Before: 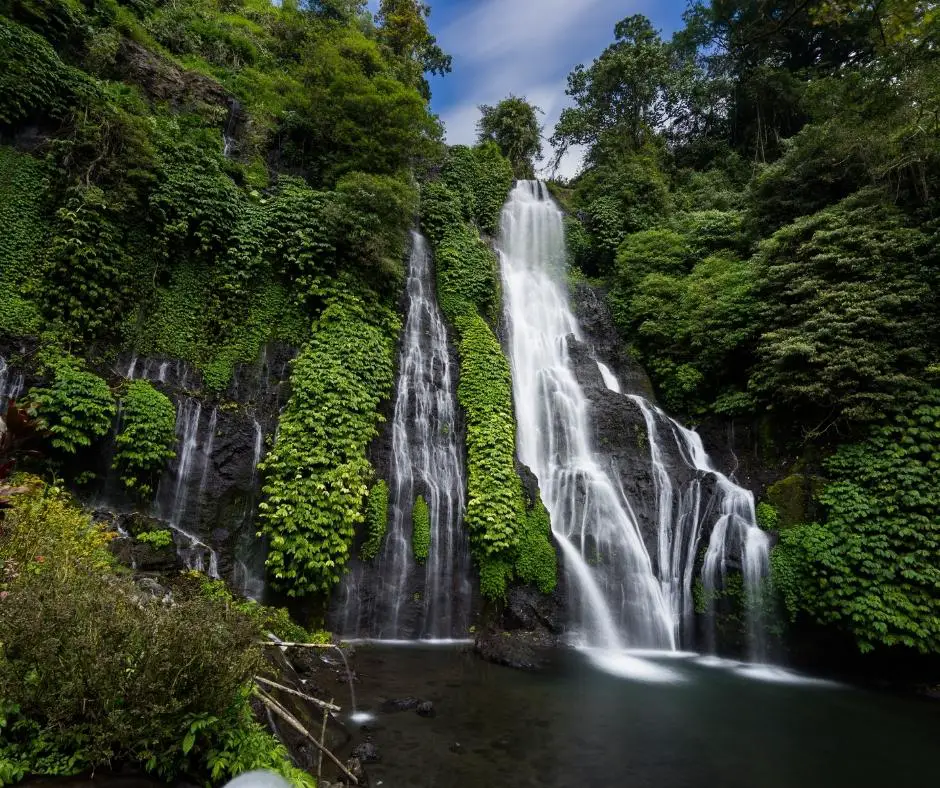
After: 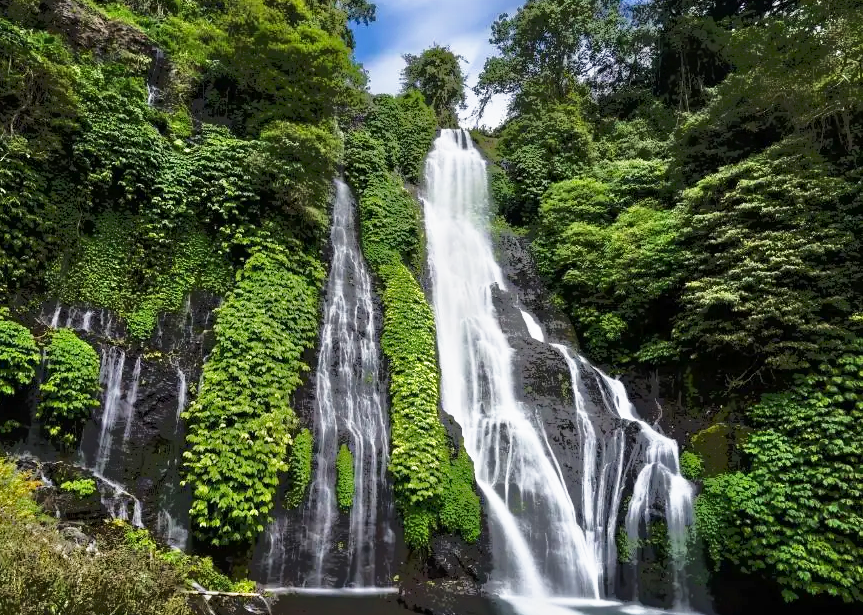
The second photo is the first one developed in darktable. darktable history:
base curve: curves: ch0 [(0, 0) (0.557, 0.834) (1, 1)], preserve colors none
crop: left 8.099%, top 6.547%, bottom 15.29%
tone equalizer: -7 EV -0.647 EV, -6 EV 1.03 EV, -5 EV -0.442 EV, -4 EV 0.401 EV, -3 EV 0.422 EV, -2 EV 0.144 EV, -1 EV -0.158 EV, +0 EV -0.397 EV
